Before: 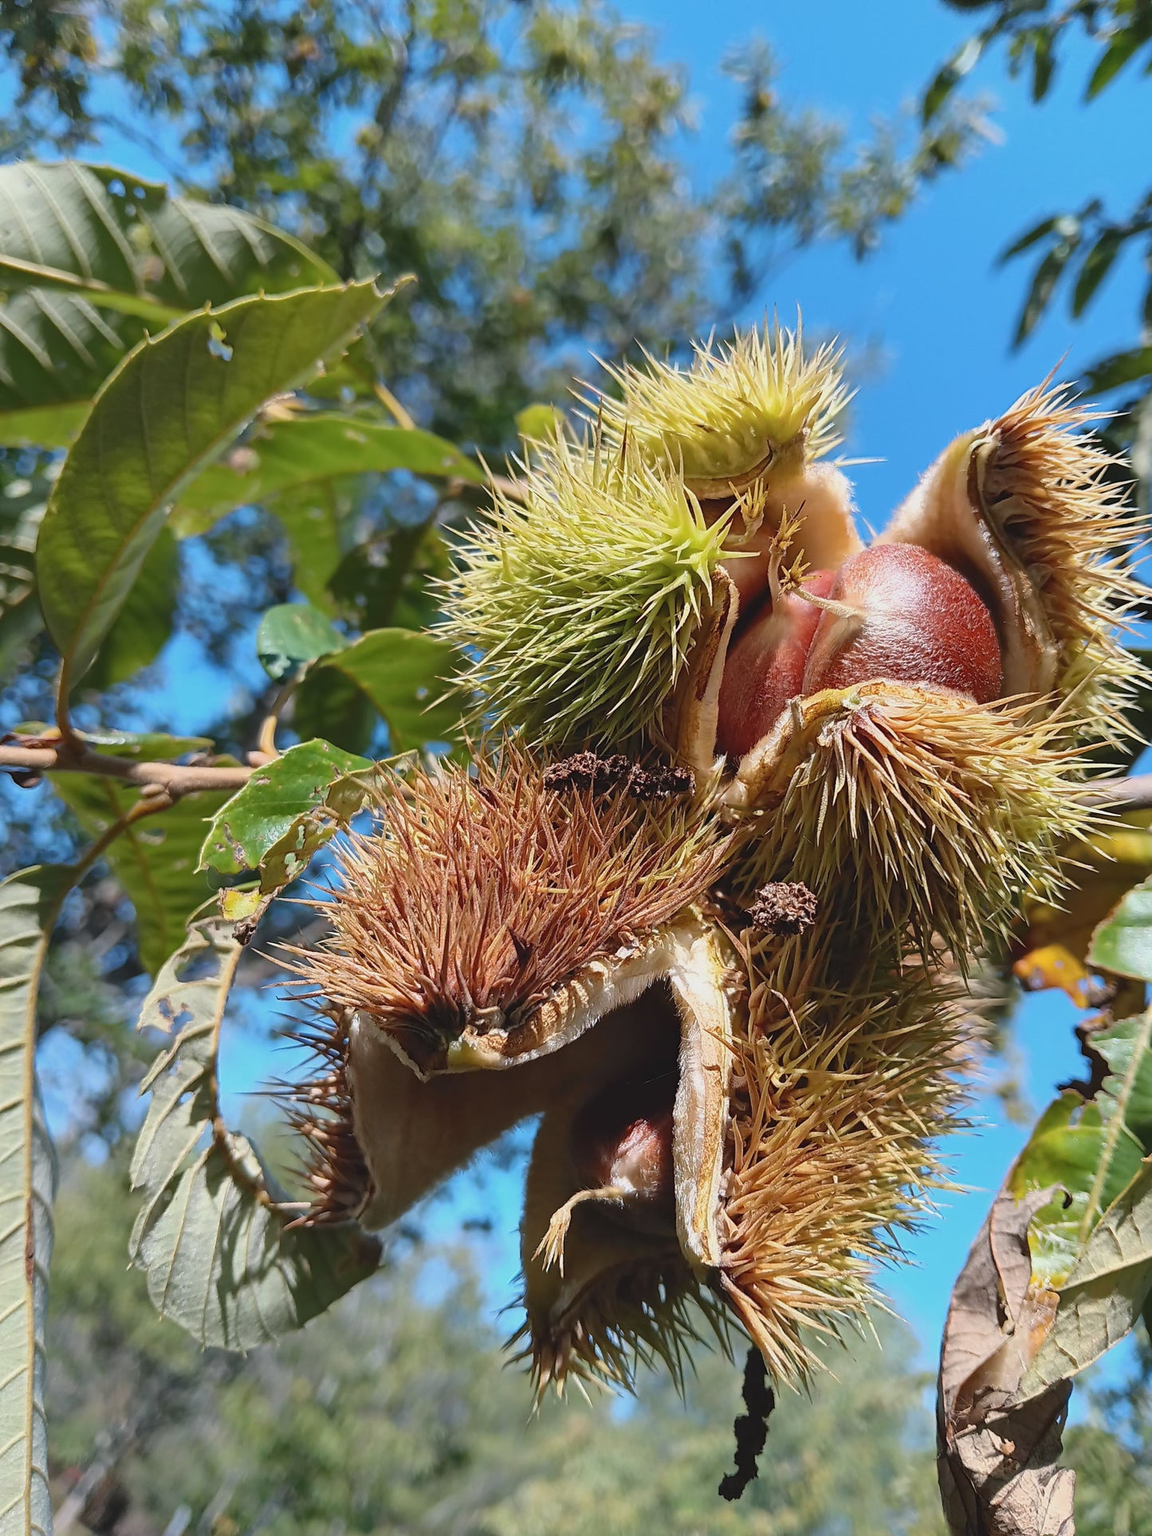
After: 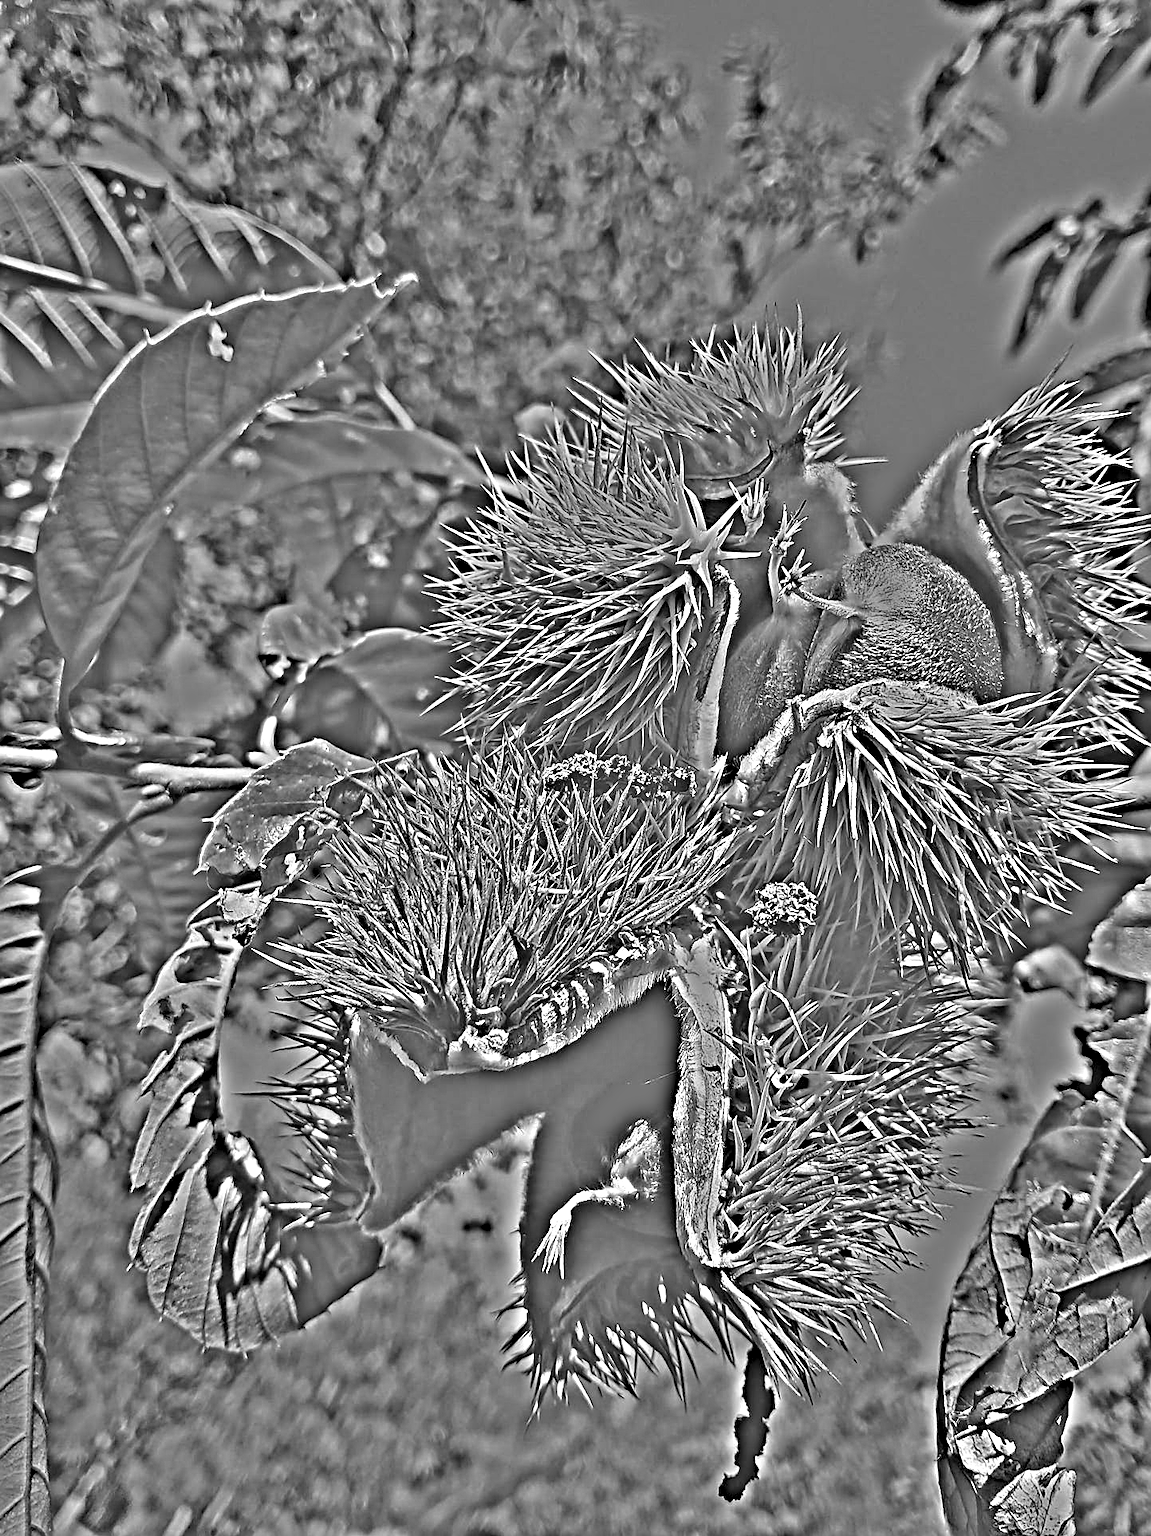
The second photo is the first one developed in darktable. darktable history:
sharpen: on, module defaults
haze removal: compatibility mode true, adaptive false
highpass: sharpness 49.79%, contrast boost 49.79%
color zones: curves: ch1 [(0.25, 0.5) (0.747, 0.71)]
